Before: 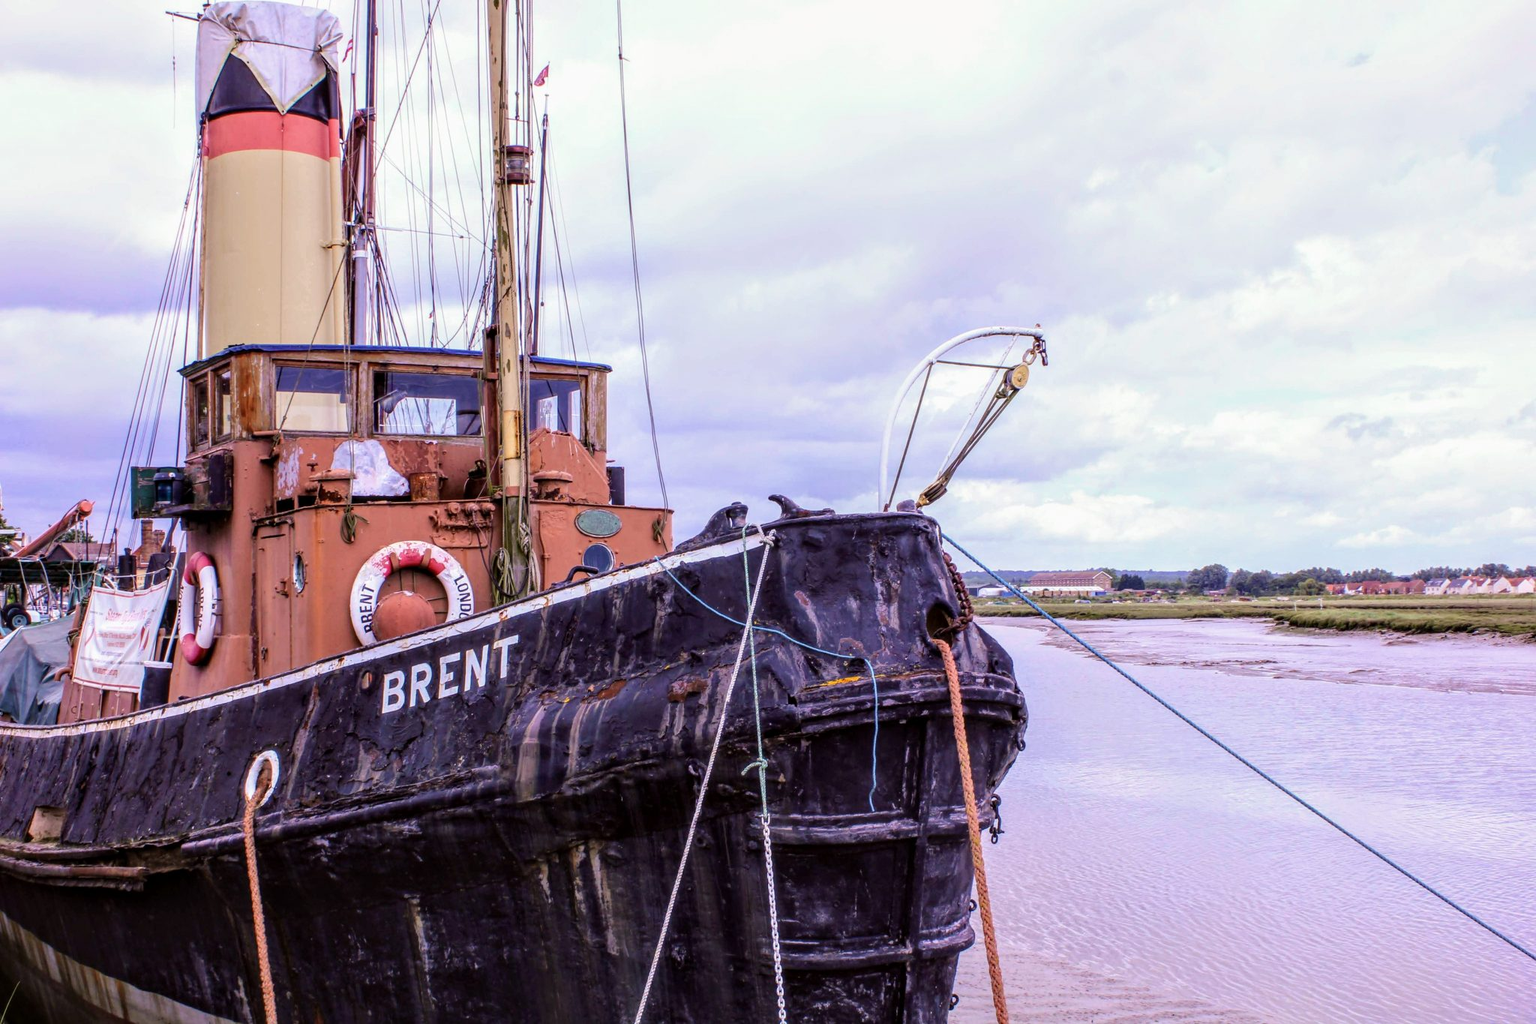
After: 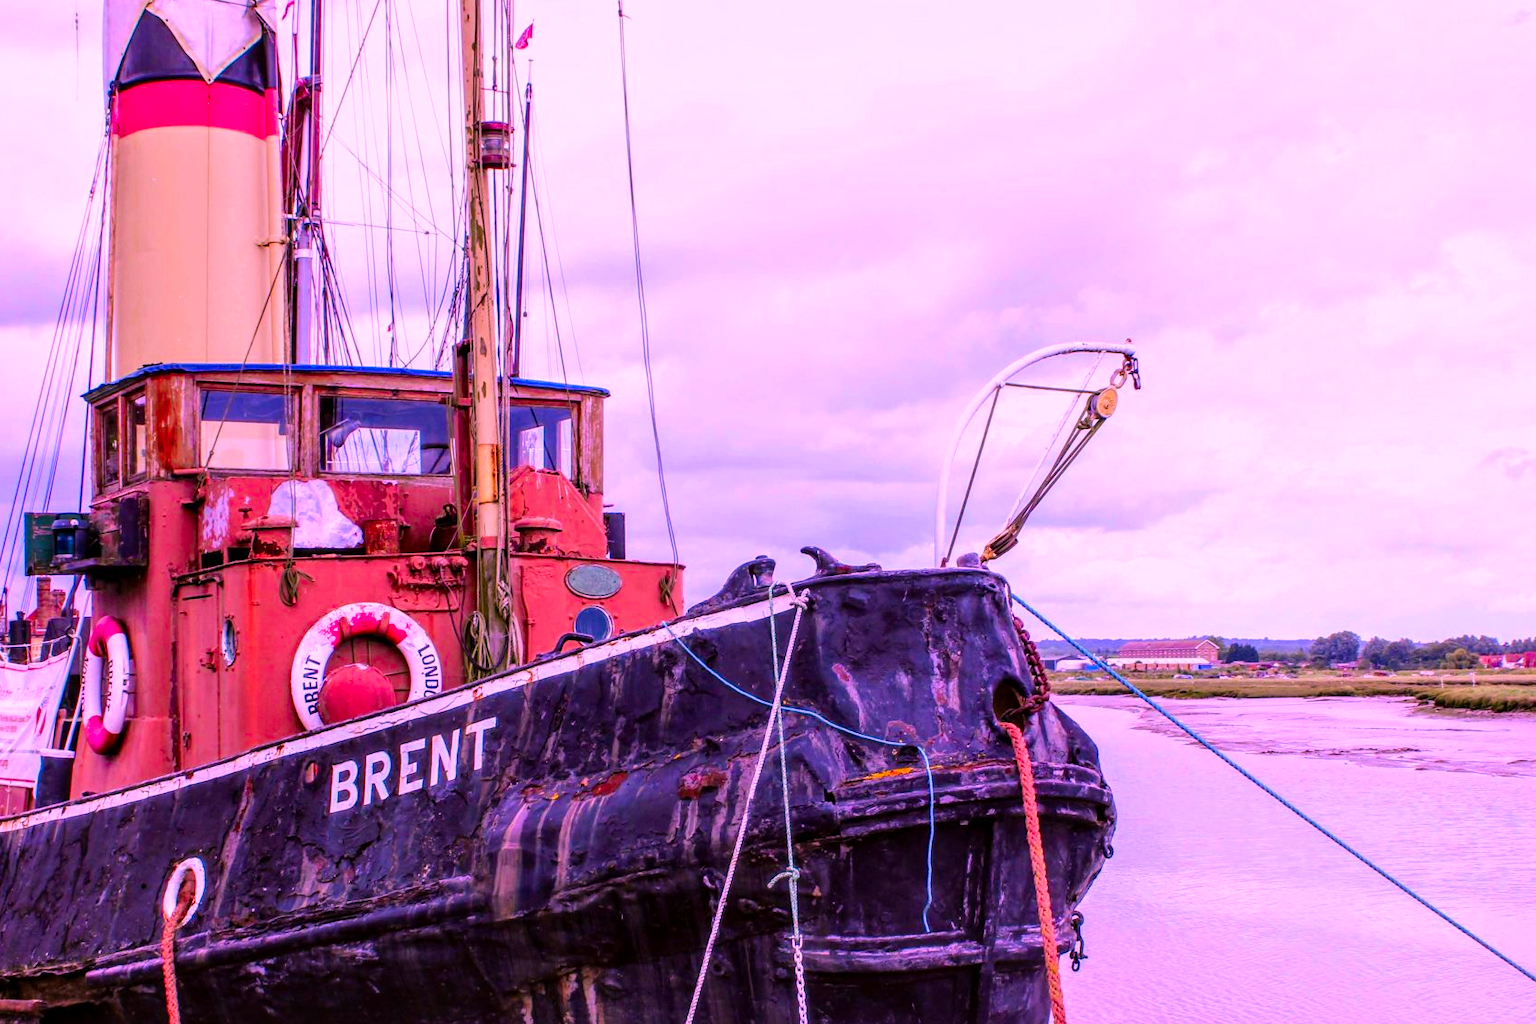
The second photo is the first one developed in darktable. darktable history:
color correction: highlights a* 19.3, highlights b* -11.71, saturation 1.66
crop and rotate: left 7.257%, top 4.524%, right 10.608%, bottom 13.245%
